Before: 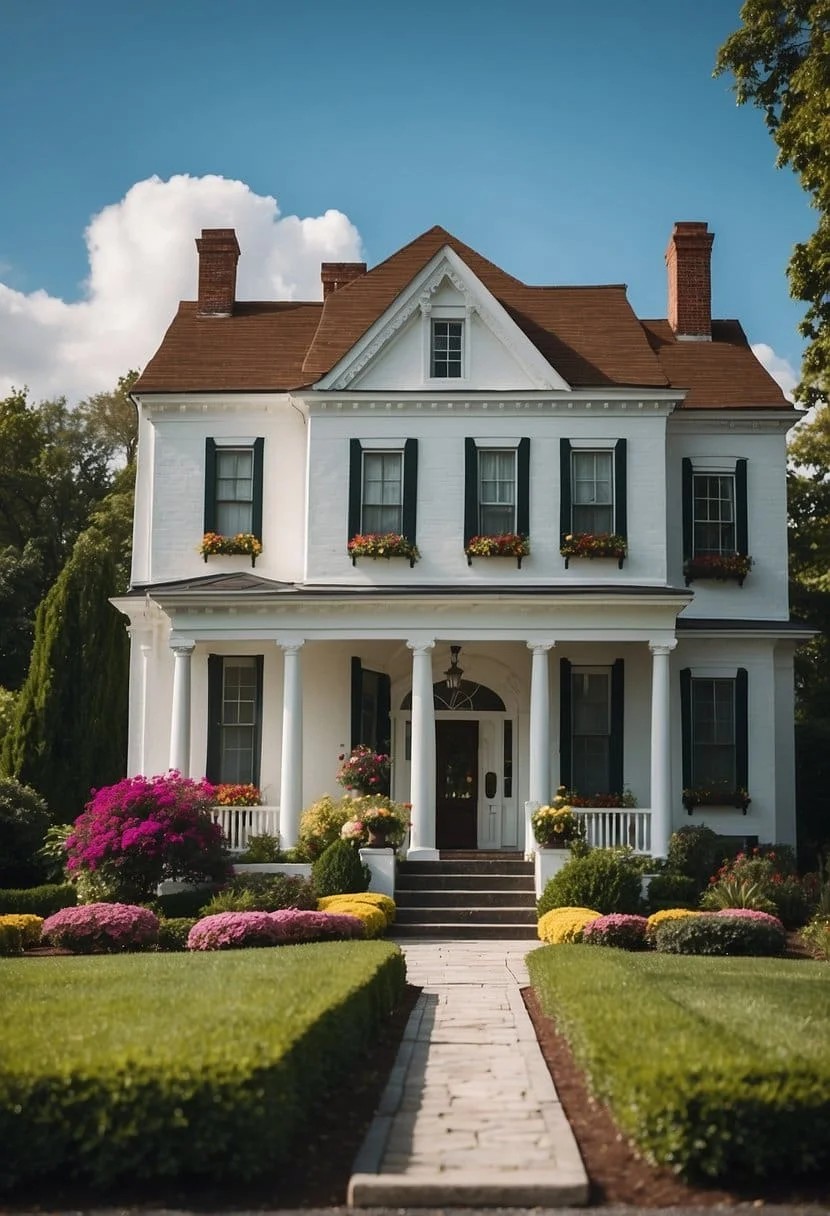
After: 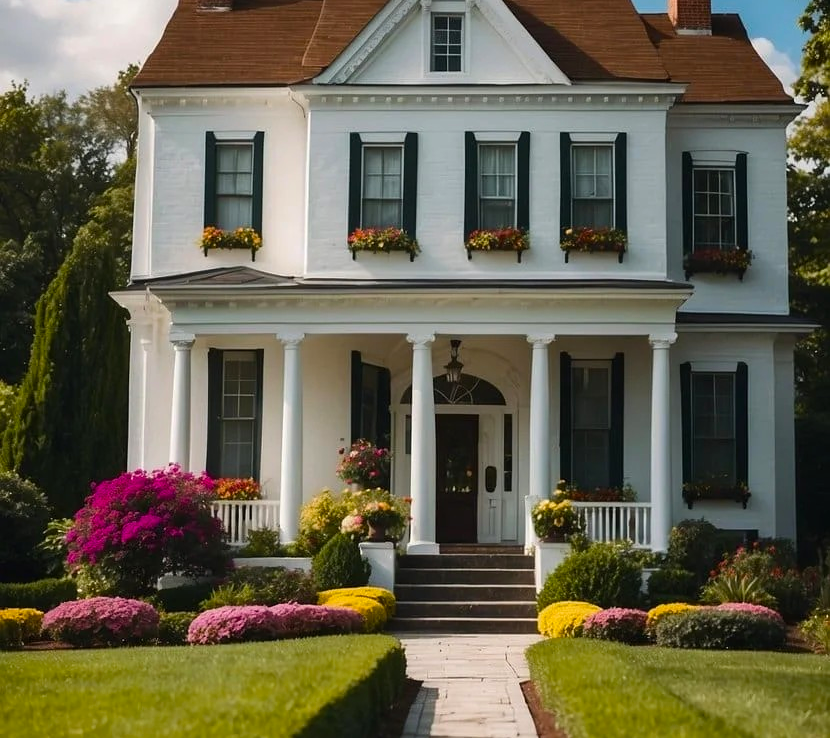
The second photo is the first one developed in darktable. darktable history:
crop and rotate: top 25.181%, bottom 14.047%
tone equalizer: -8 EV 0.063 EV, mask exposure compensation -0.496 EV
color balance rgb: shadows lift › luminance -19.685%, linear chroma grading › shadows -3.121%, linear chroma grading › highlights -2.938%, perceptual saturation grading › global saturation 30.336%
